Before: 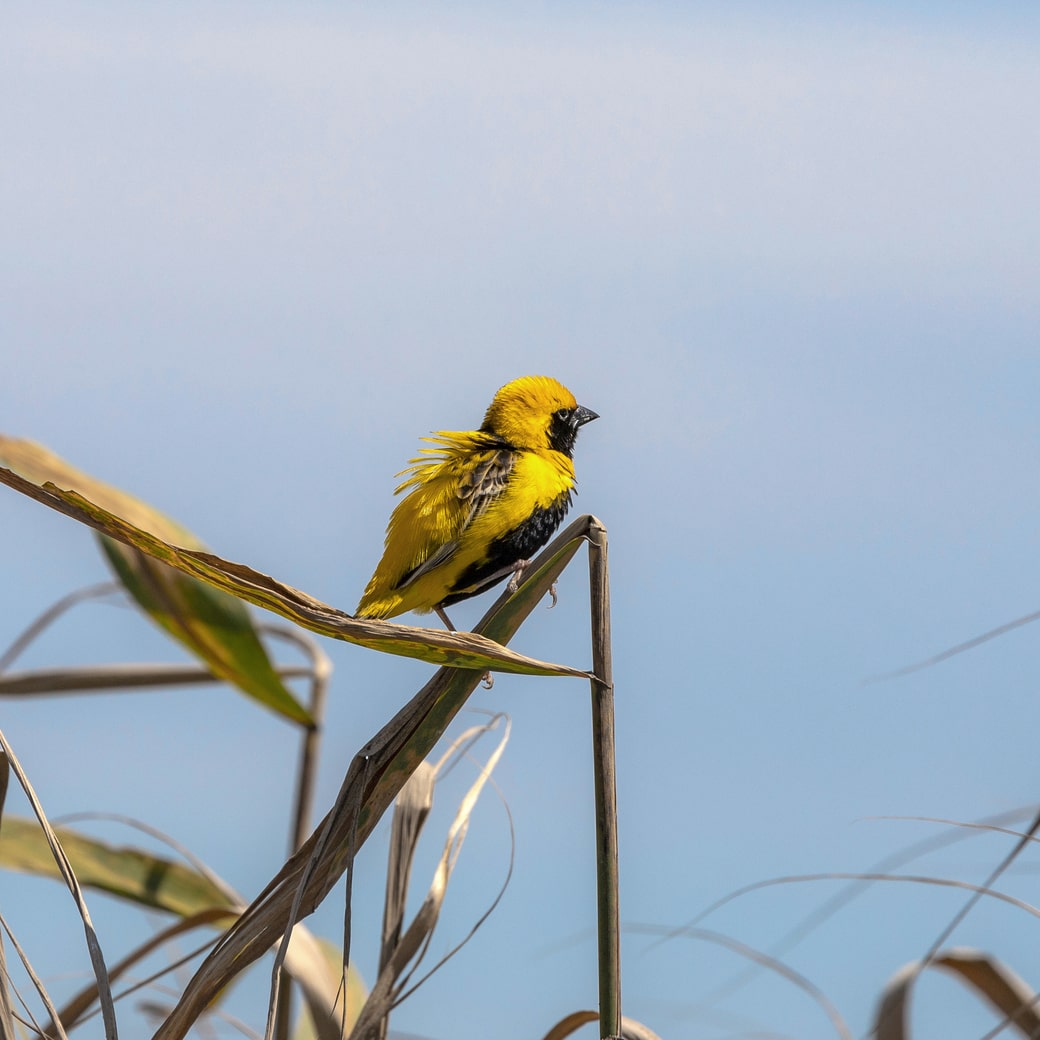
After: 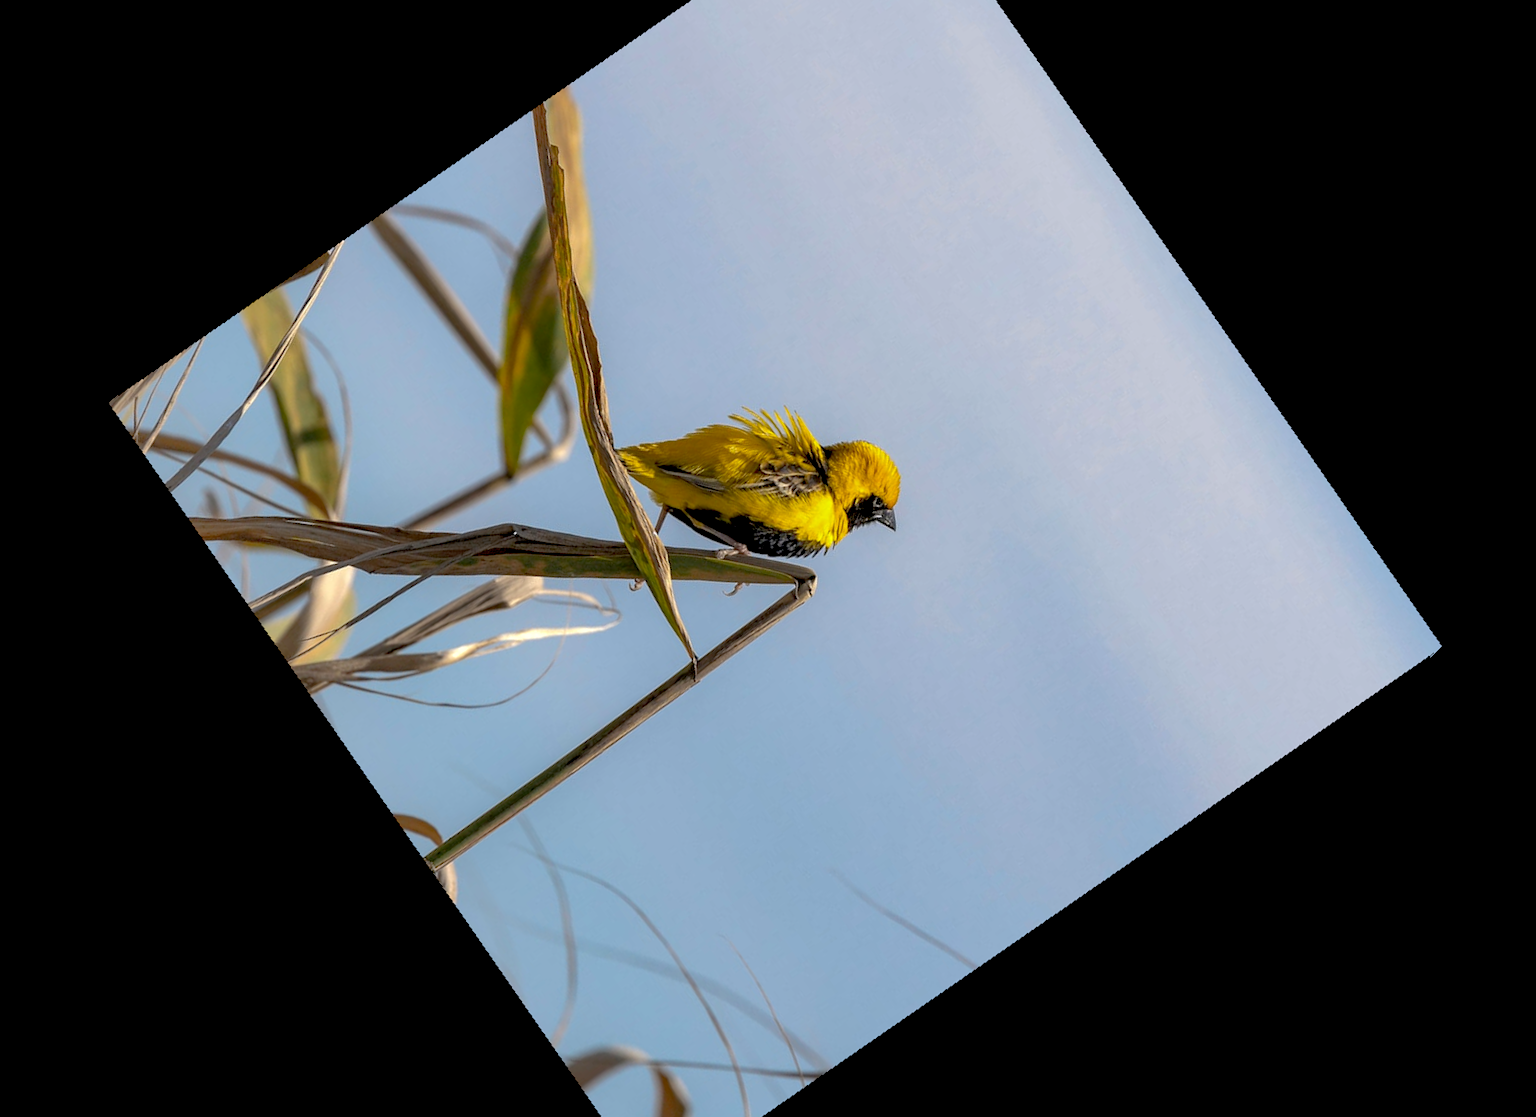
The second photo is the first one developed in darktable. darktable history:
crop and rotate: angle -46.26°, top 16.234%, right 0.912%, bottom 11.704%
rotate and perspective: rotation 9.12°, automatic cropping off
shadows and highlights: on, module defaults
exposure: black level correction 0.009, exposure 0.119 EV, compensate highlight preservation false
